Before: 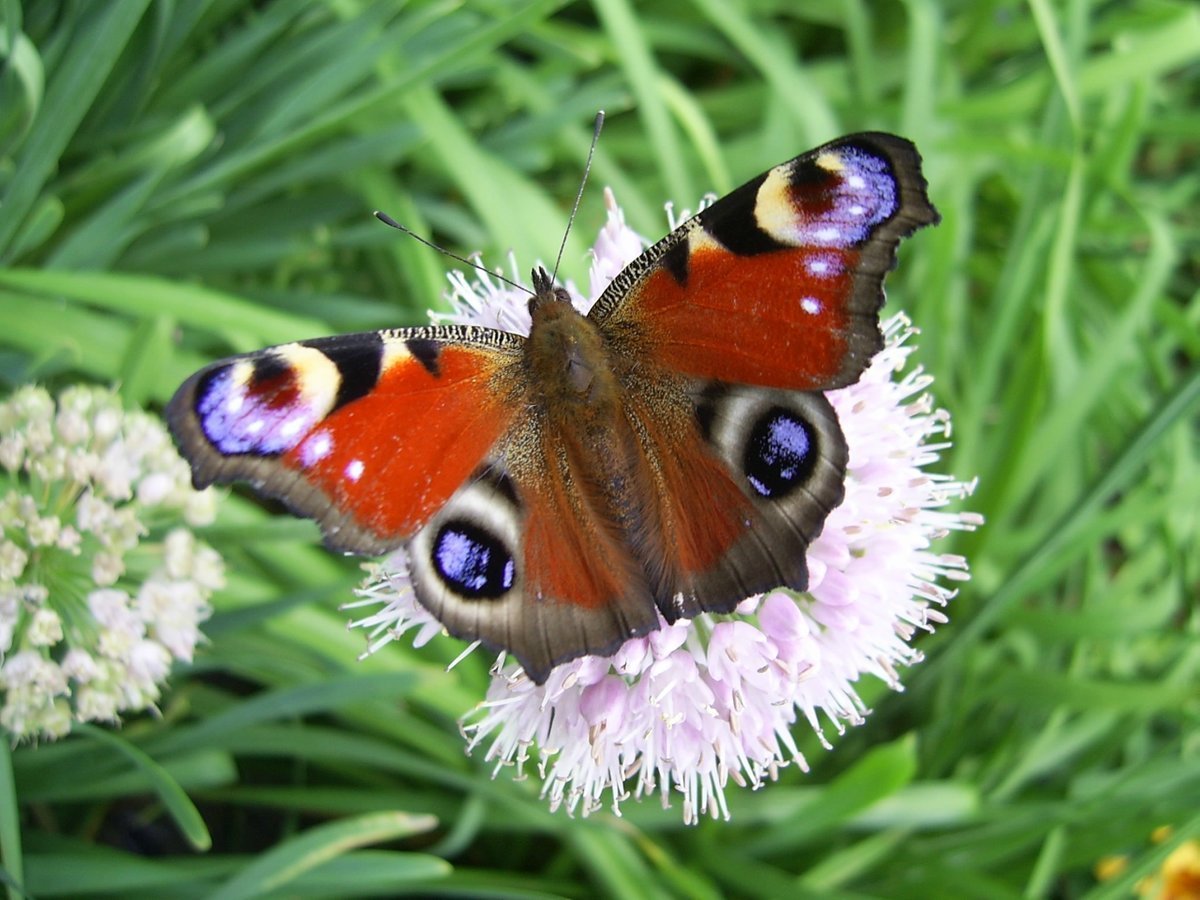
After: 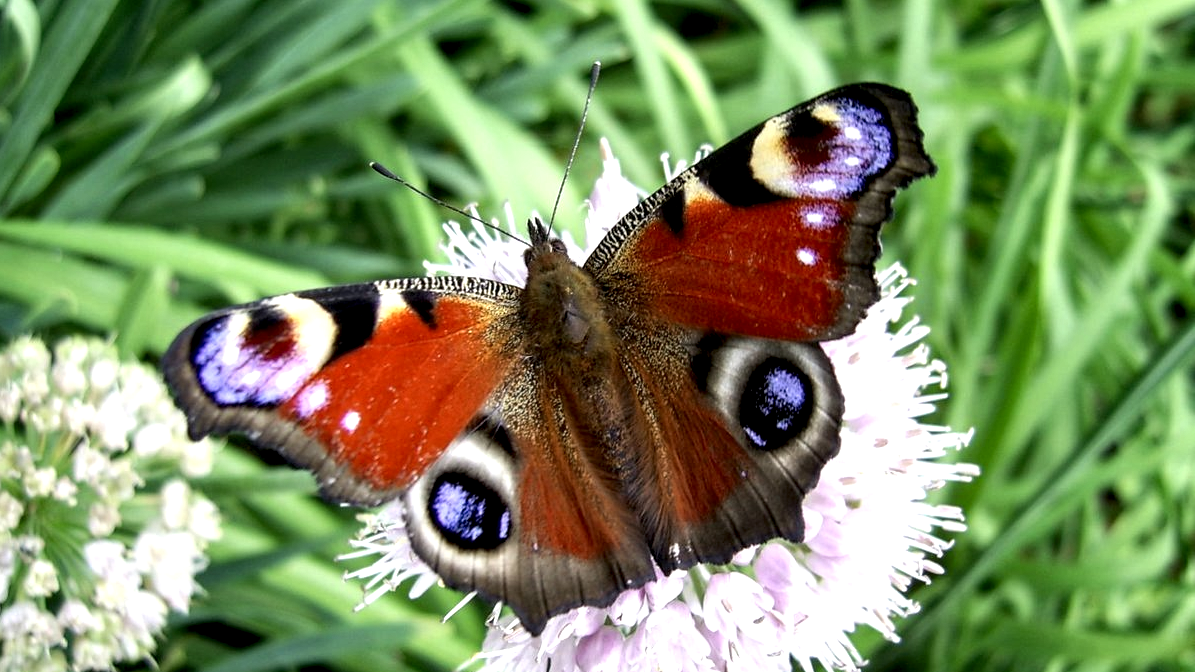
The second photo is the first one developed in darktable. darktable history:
crop: left 0.387%, top 5.469%, bottom 19.809%
local contrast: highlights 80%, shadows 57%, detail 175%, midtone range 0.602
